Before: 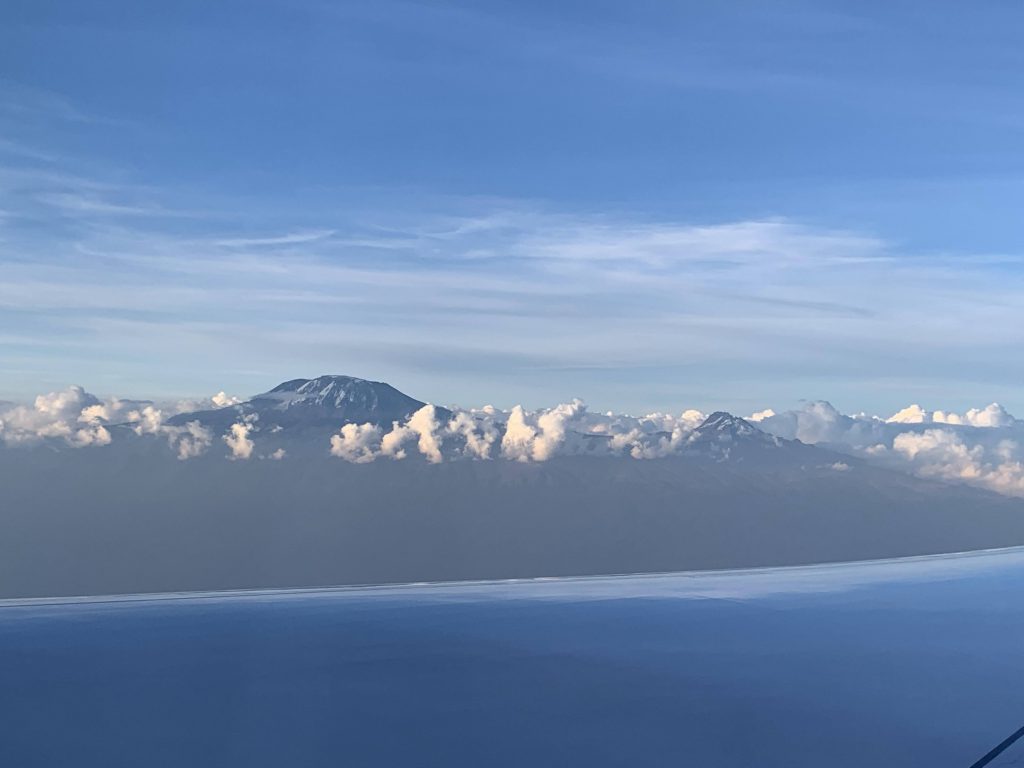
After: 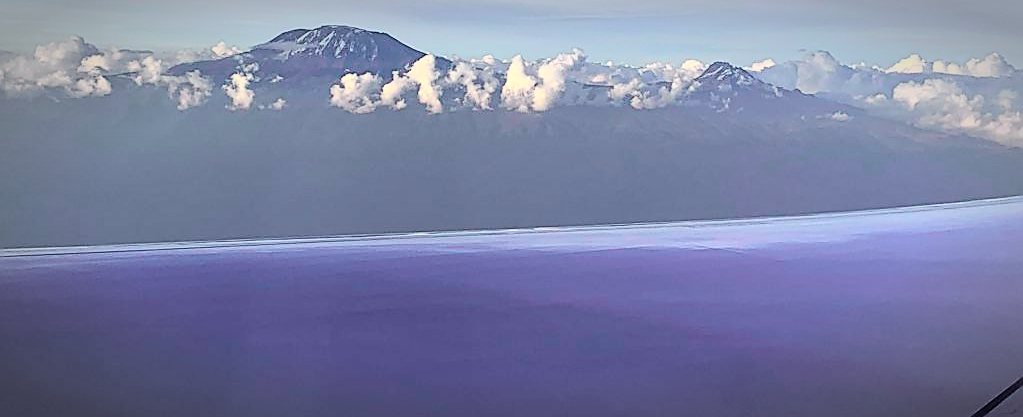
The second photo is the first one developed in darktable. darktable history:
crop and rotate: top 45.698%, right 0.094%
local contrast: highlights 86%, shadows 79%
filmic rgb: black relative exposure -7.65 EV, white relative exposure 4.56 EV, hardness 3.61, color science v6 (2022)
sharpen: radius 1.392, amount 1.261, threshold 0.671
tone curve: curves: ch0 [(0, 0) (0.051, 0.03) (0.096, 0.071) (0.243, 0.246) (0.461, 0.515) (0.605, 0.692) (0.761, 0.85) (0.881, 0.933) (1, 0.984)]; ch1 [(0, 0) (0.1, 0.038) (0.318, 0.243) (0.431, 0.384) (0.488, 0.475) (0.499, 0.499) (0.534, 0.546) (0.567, 0.592) (0.601, 0.632) (0.734, 0.809) (1, 1)]; ch2 [(0, 0) (0.297, 0.257) (0.414, 0.379) (0.453, 0.45) (0.479, 0.483) (0.504, 0.499) (0.52, 0.519) (0.541, 0.554) (0.614, 0.652) (0.817, 0.874) (1, 1)], color space Lab, independent channels, preserve colors none
color zones: curves: ch0 [(0.826, 0.353)]; ch1 [(0.242, 0.647) (0.889, 0.342)]; ch2 [(0.246, 0.089) (0.969, 0.068)], mix -128.78%
vignetting: automatic ratio true
